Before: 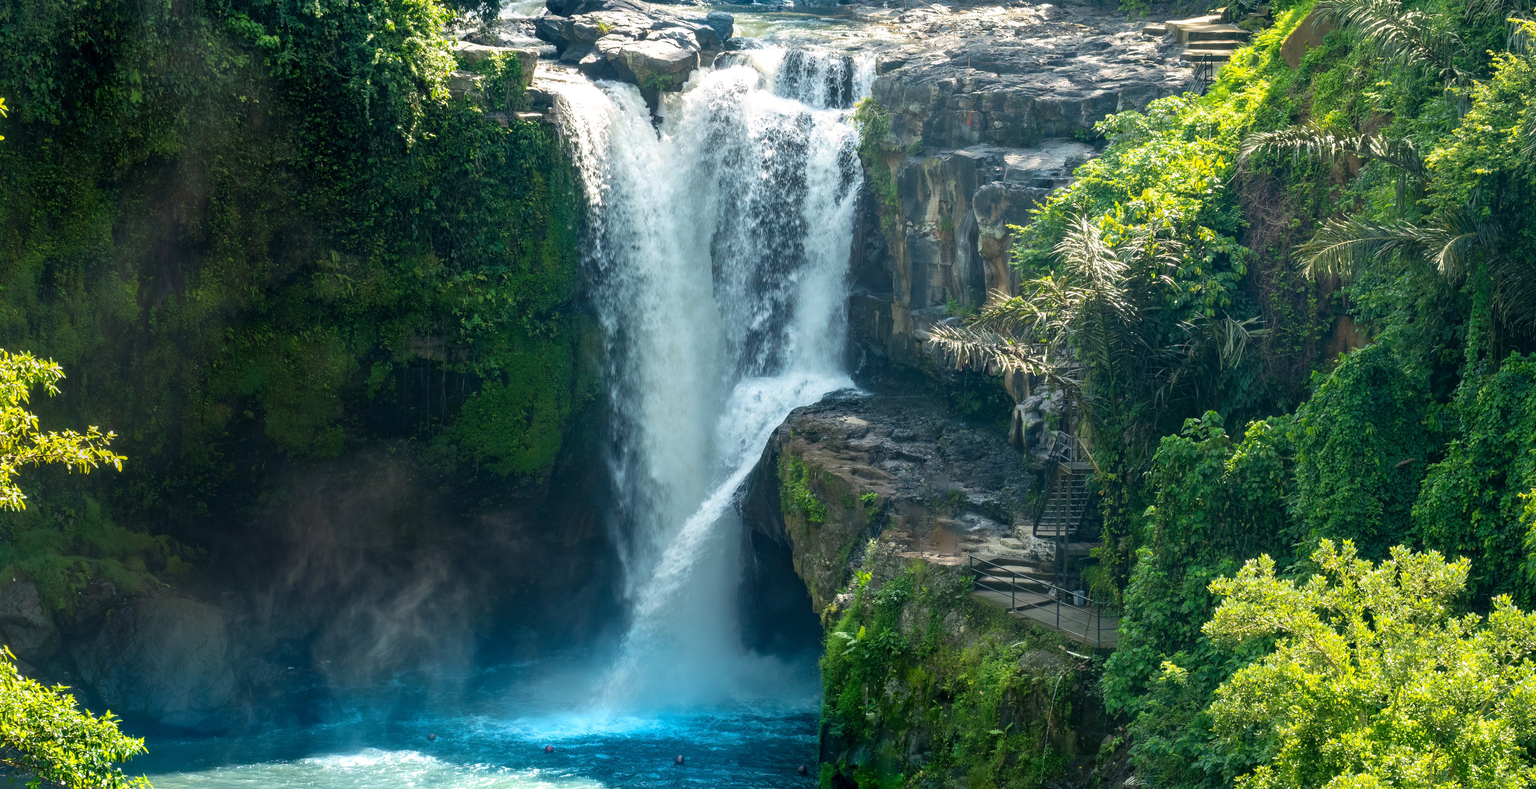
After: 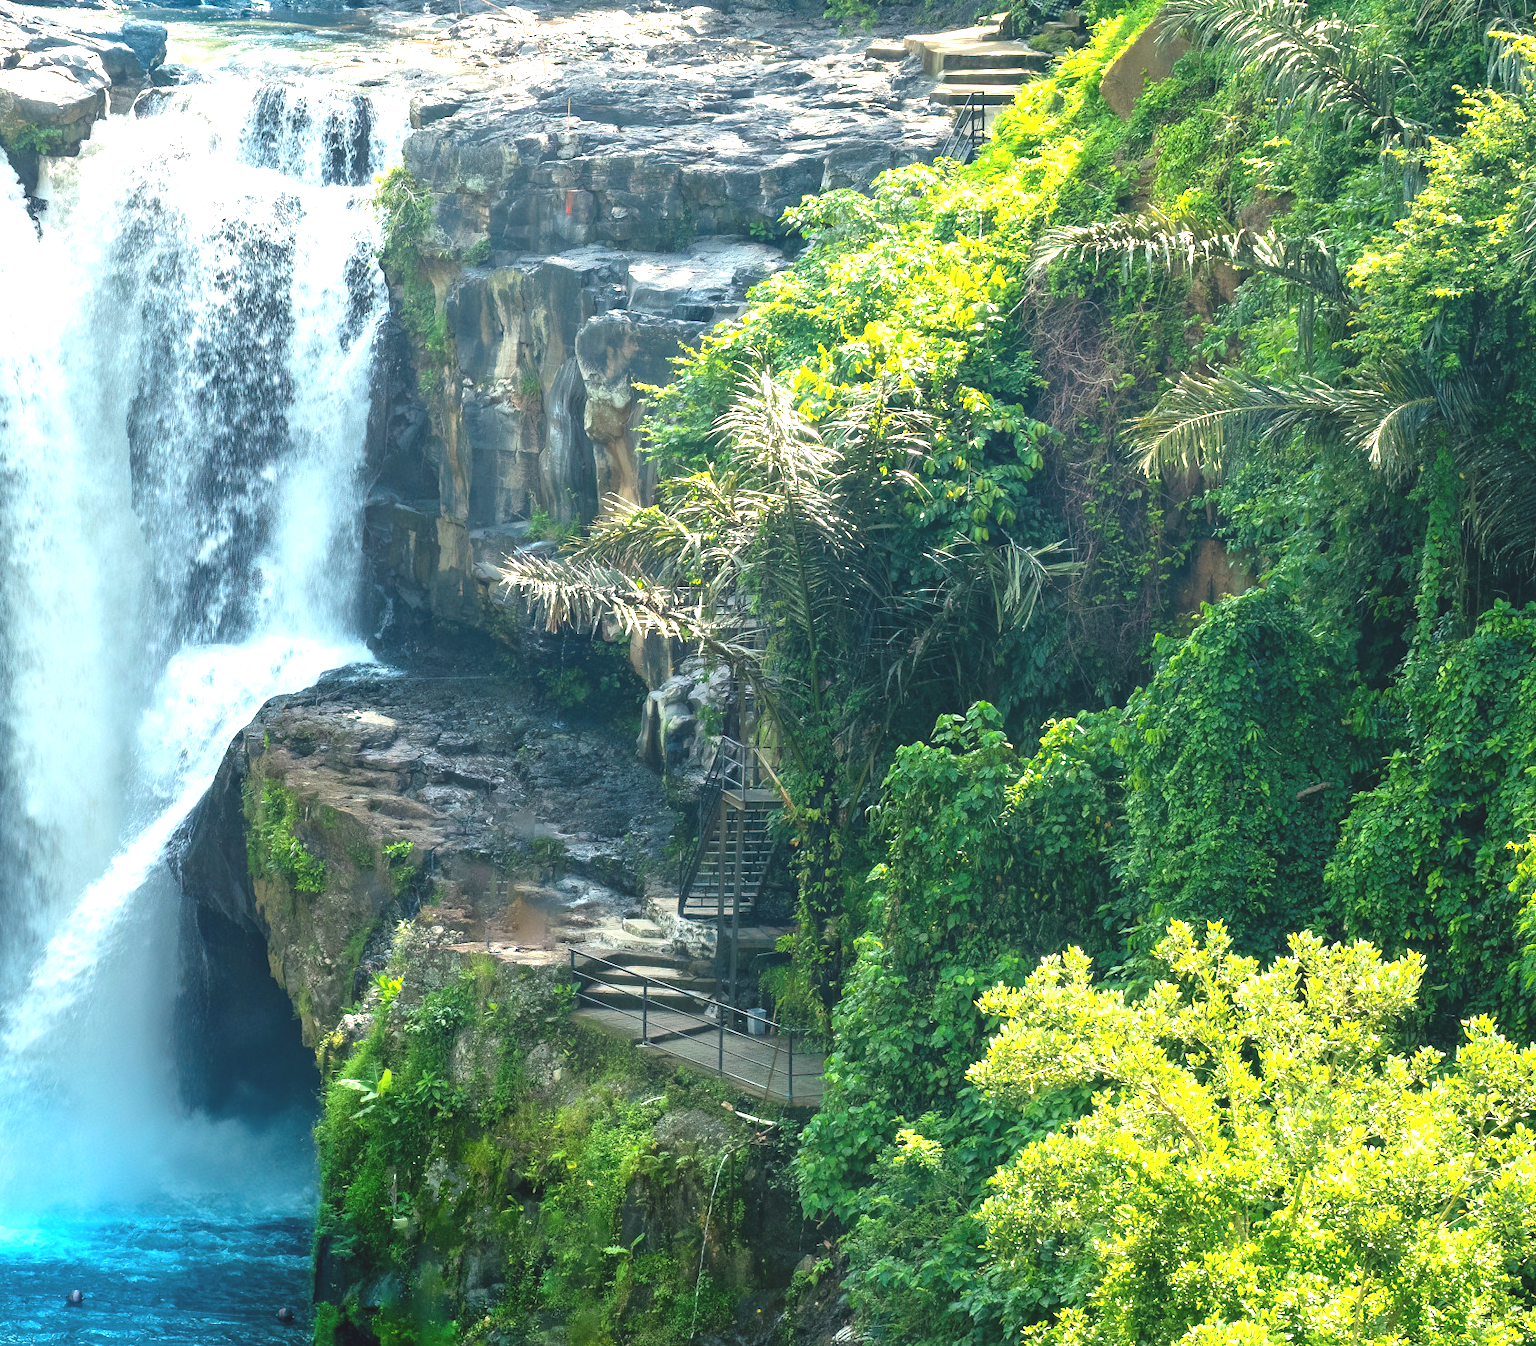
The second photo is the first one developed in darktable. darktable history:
exposure: black level correction -0.005, exposure 1 EV, compensate highlight preservation false
crop: left 41.402%
